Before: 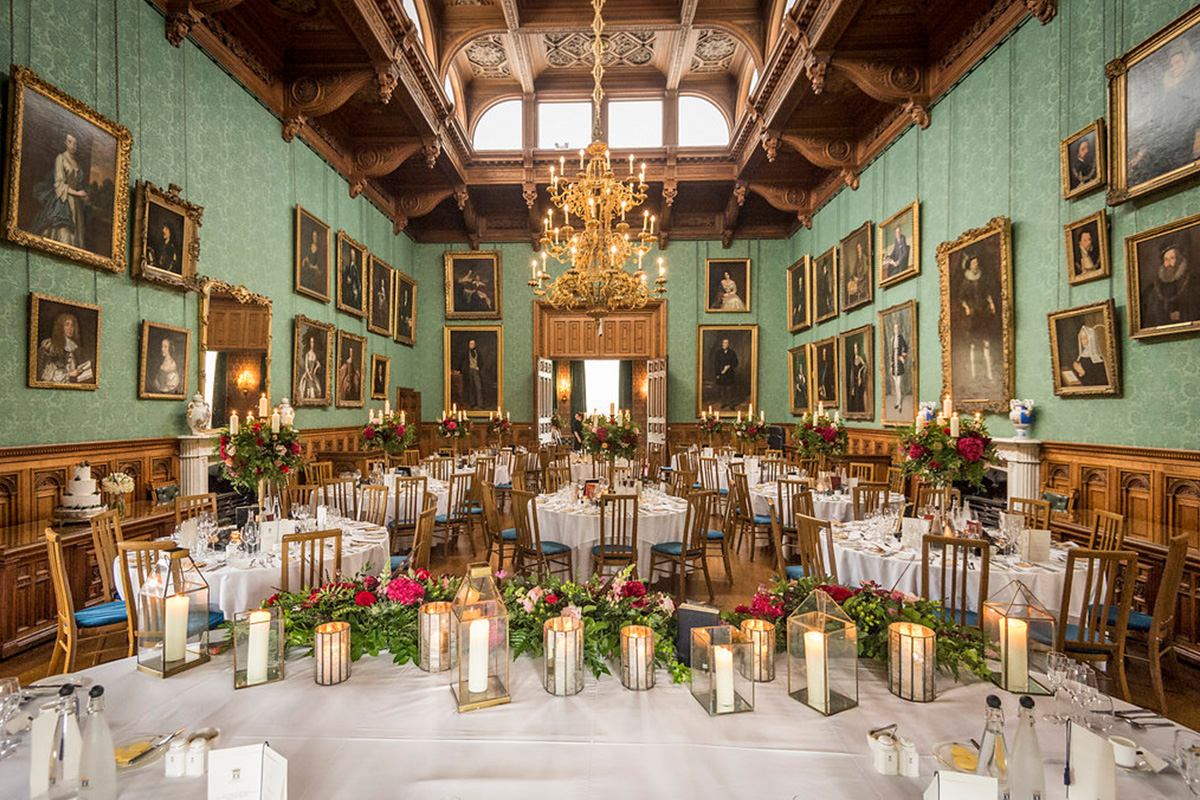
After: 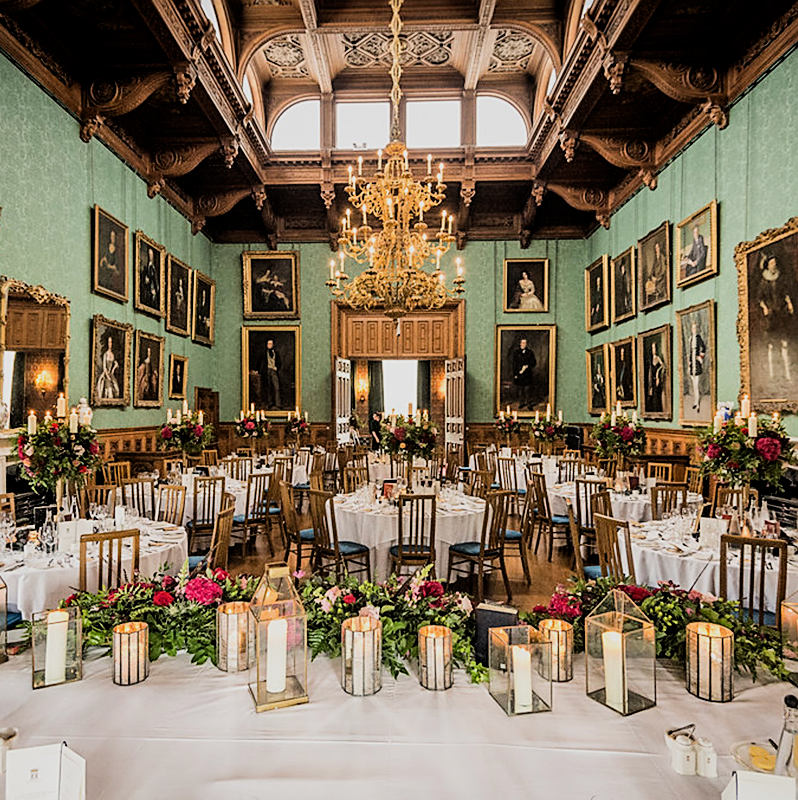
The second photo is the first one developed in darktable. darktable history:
sharpen: on, module defaults
crop: left 16.899%, right 16.556%
filmic rgb: black relative exposure -5 EV, hardness 2.88, contrast 1.3
